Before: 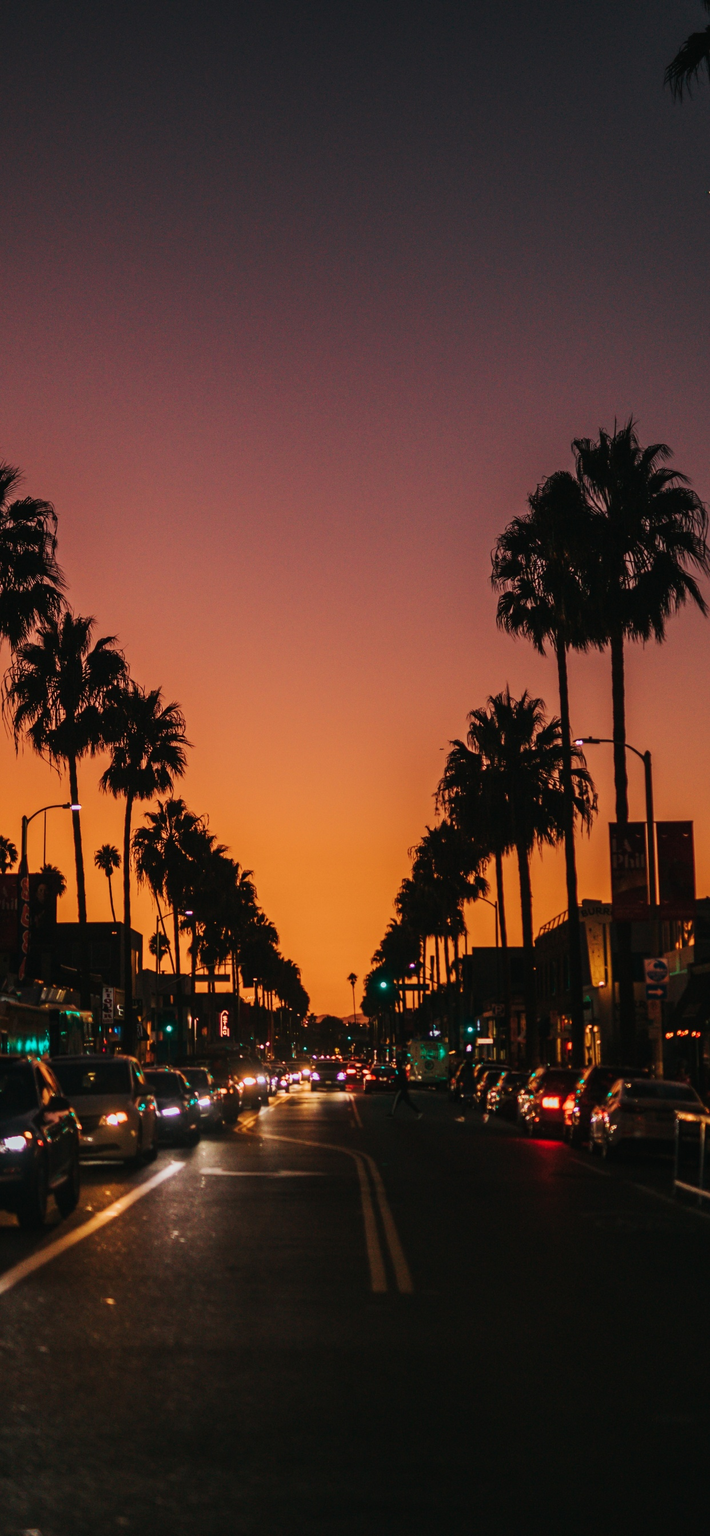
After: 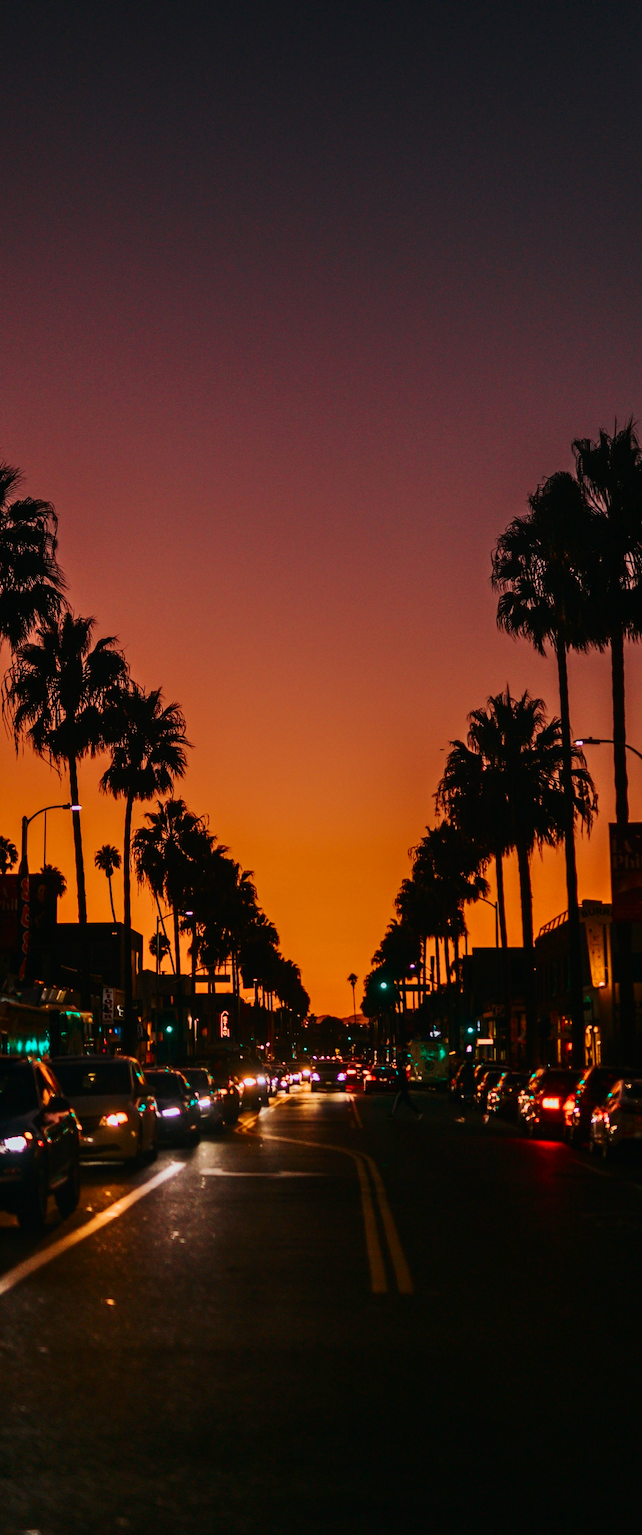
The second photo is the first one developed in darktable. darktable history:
shadows and highlights: shadows 36.79, highlights -27.76, soften with gaussian
contrast brightness saturation: contrast 0.07, brightness -0.142, saturation 0.113
crop: right 9.477%, bottom 0.016%
base curve: curves: ch0 [(0, 0) (0.303, 0.277) (1, 1)], preserve colors none
local contrast: mode bilateral grid, contrast 99, coarseness 100, detail 92%, midtone range 0.2
